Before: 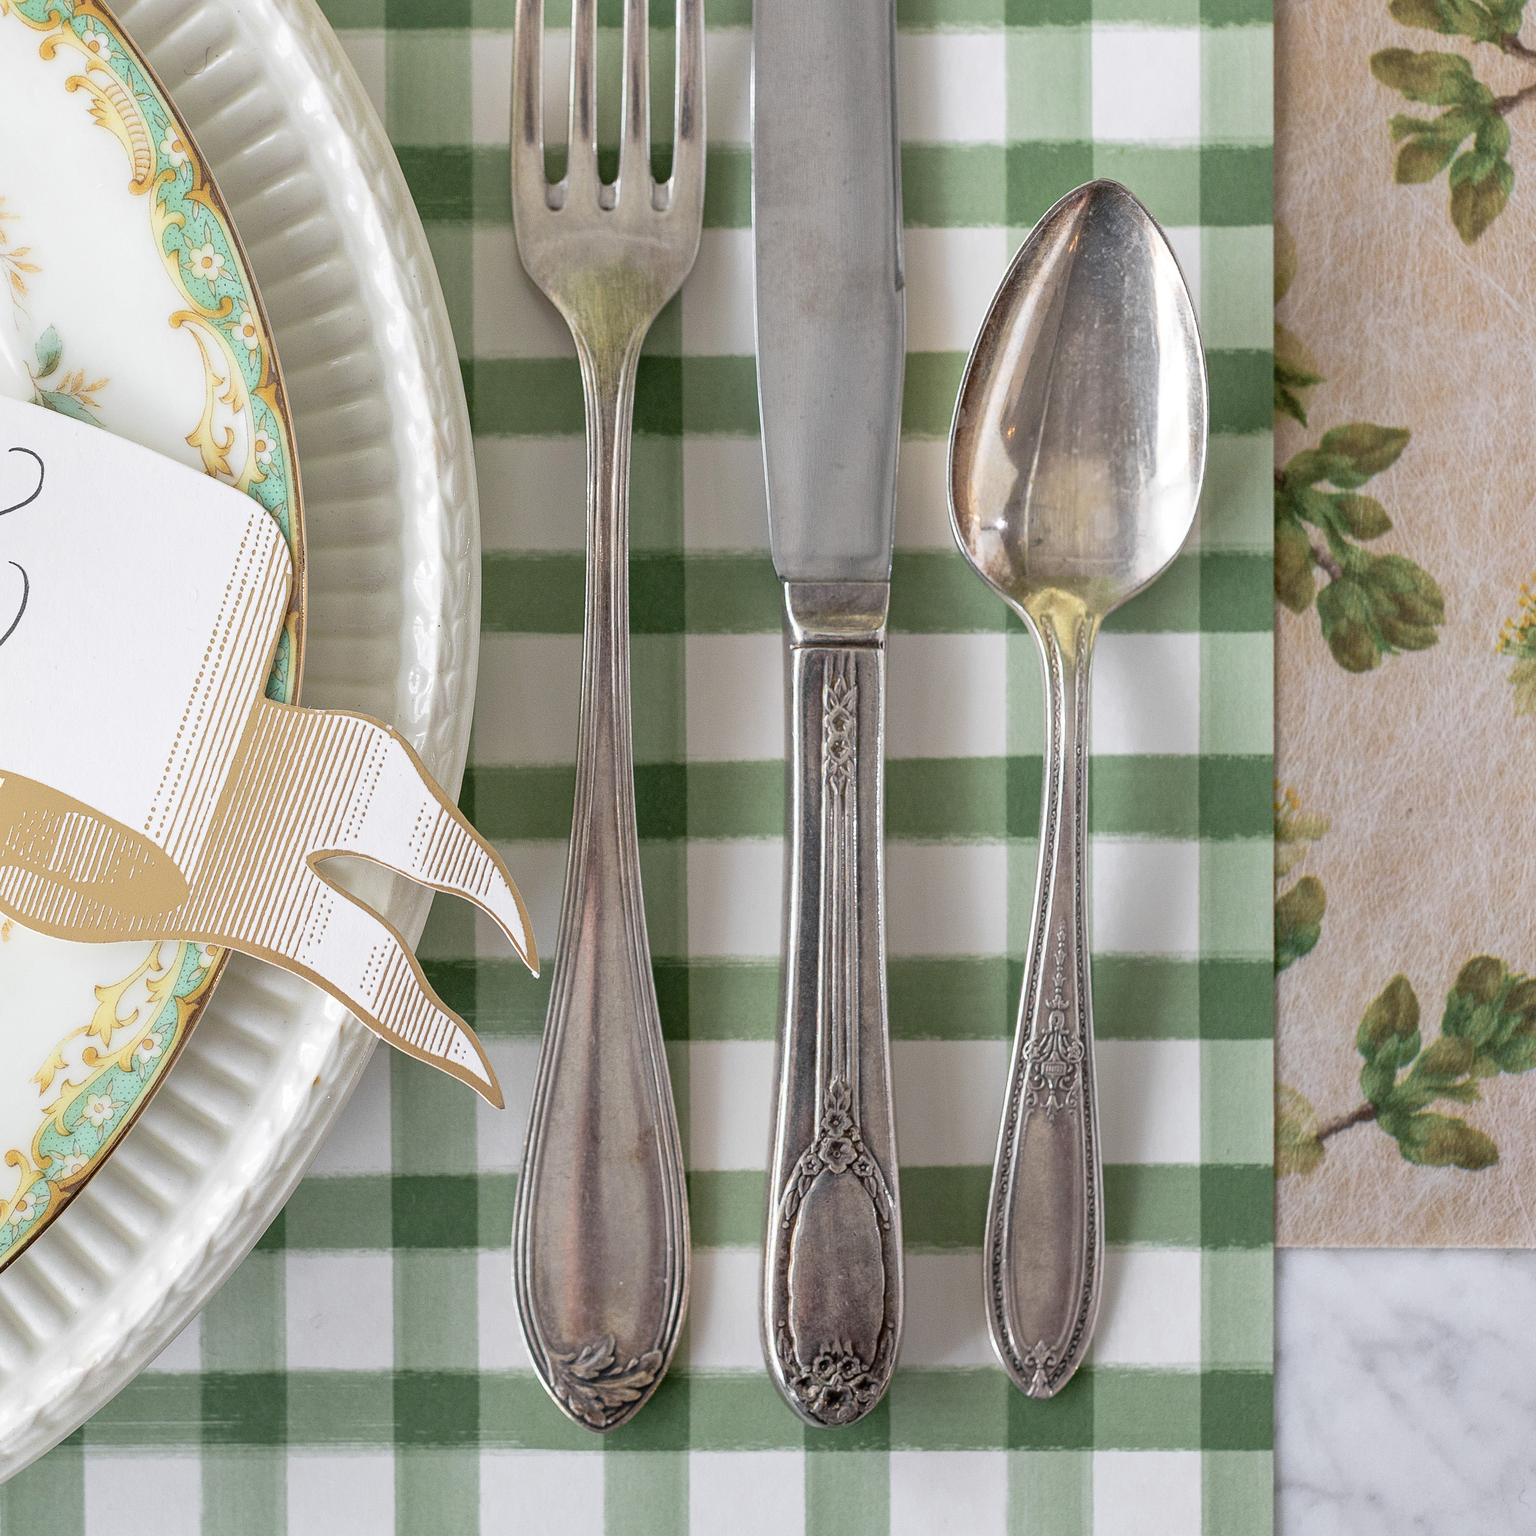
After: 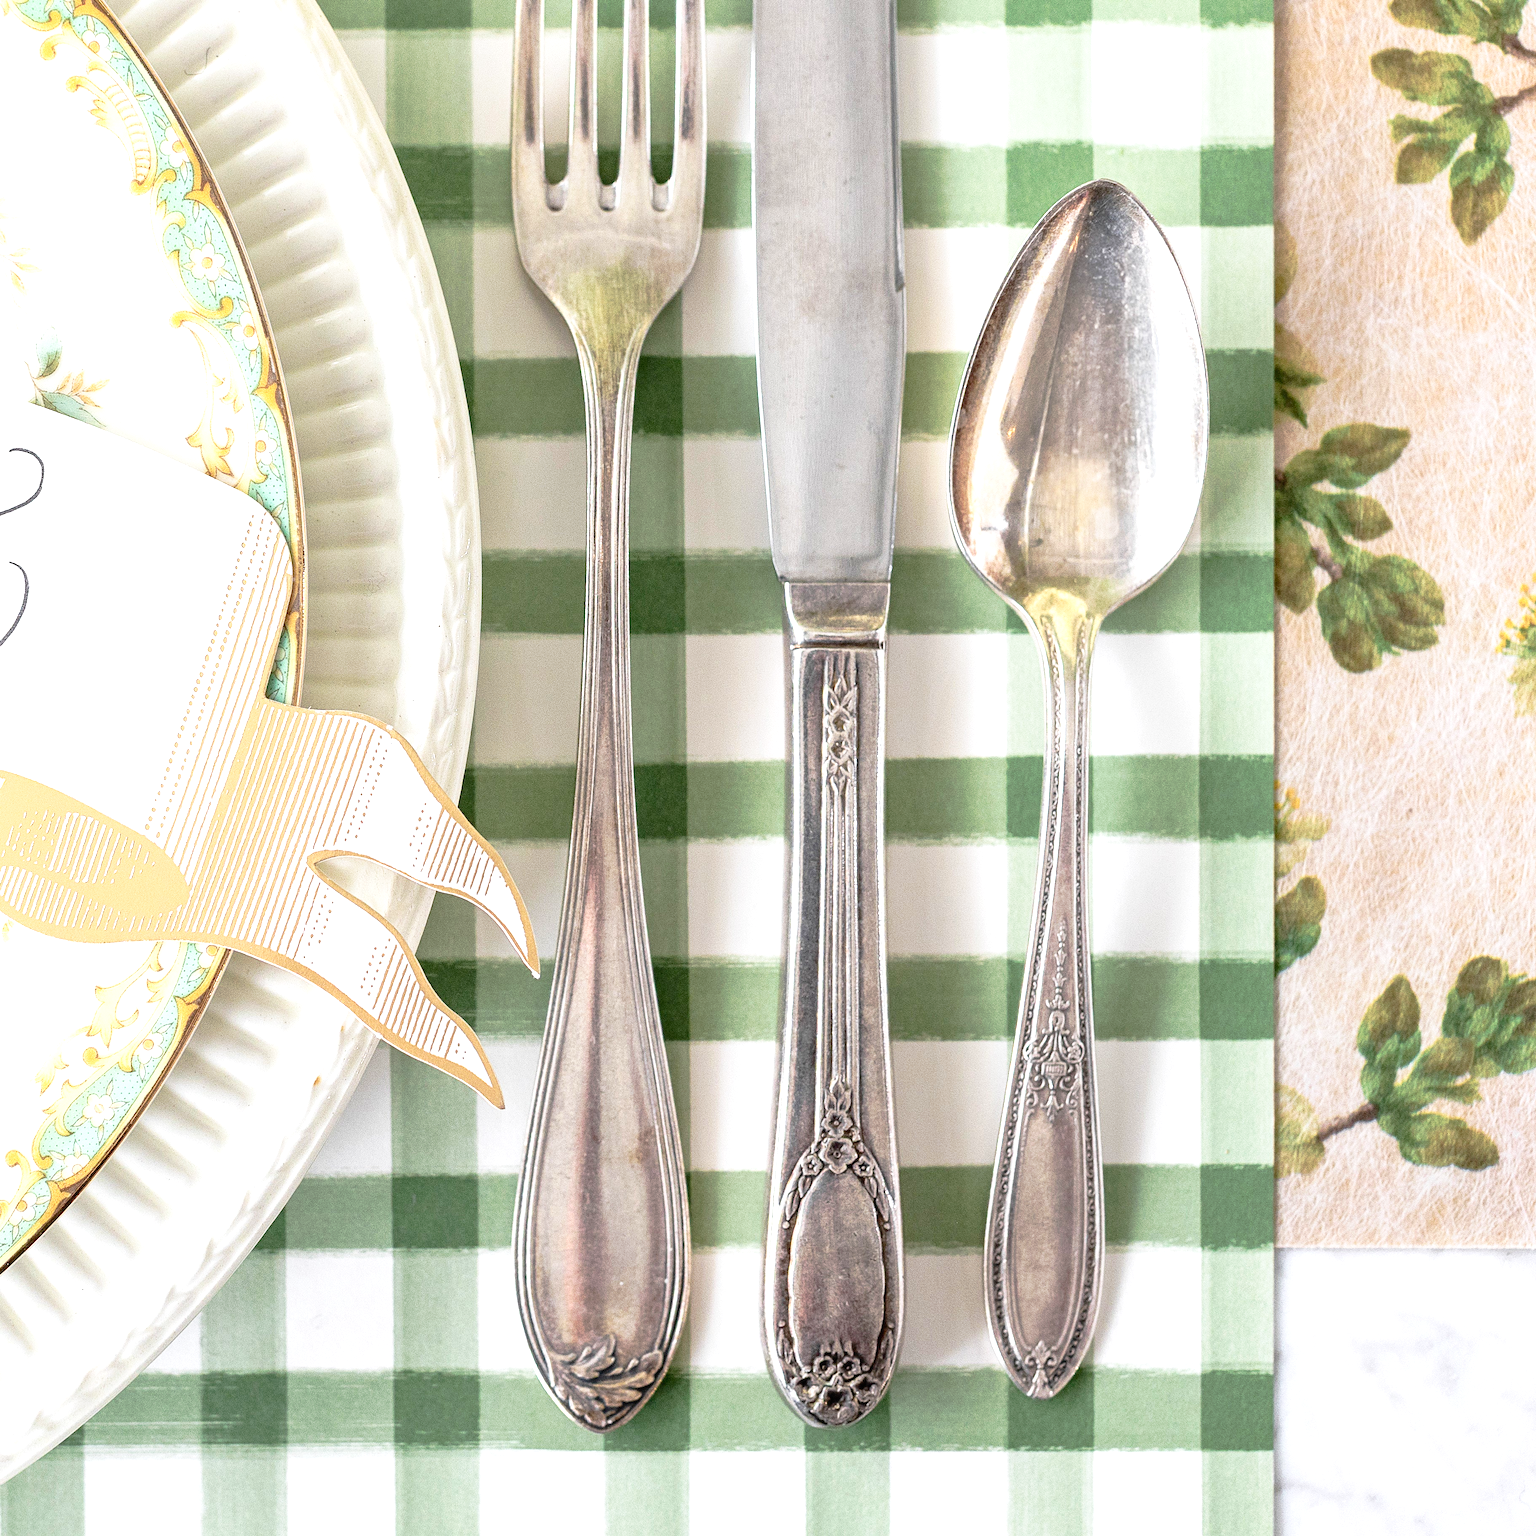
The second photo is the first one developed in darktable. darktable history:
white balance: emerald 1
tone curve: curves: ch0 [(0, 0) (0.003, 0.005) (0.011, 0.008) (0.025, 0.014) (0.044, 0.021) (0.069, 0.027) (0.1, 0.041) (0.136, 0.083) (0.177, 0.138) (0.224, 0.197) (0.277, 0.259) (0.335, 0.331) (0.399, 0.399) (0.468, 0.476) (0.543, 0.547) (0.623, 0.635) (0.709, 0.753) (0.801, 0.847) (0.898, 0.94) (1, 1)], preserve colors none
exposure: black level correction 0, exposure 0.9 EV, compensate highlight preservation false
